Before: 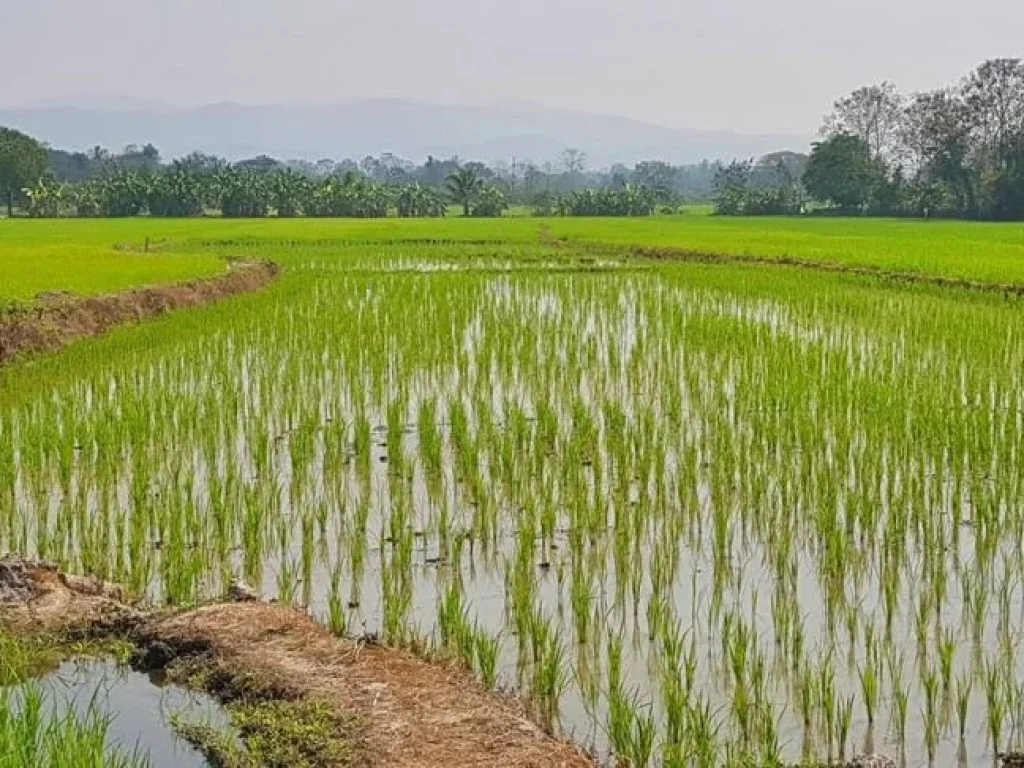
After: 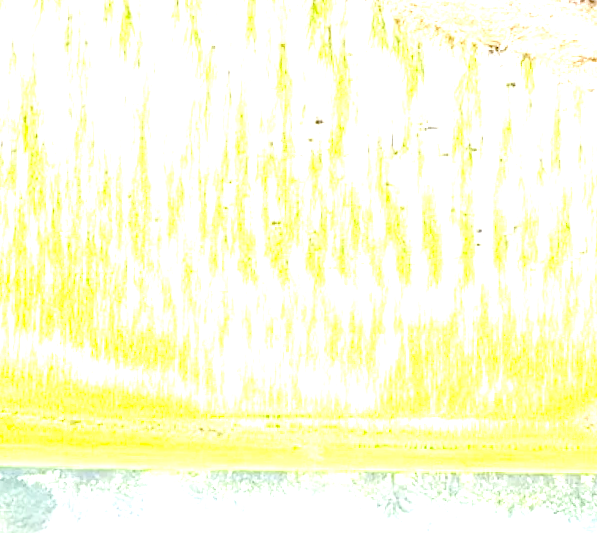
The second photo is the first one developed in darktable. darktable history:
orientation "rotate by 180 degrees": orientation rotate 180°
crop: left 16.202%, top 11.208%, right 26.045%, bottom 20.557%
tone equalizer "contrast tone curve: strong": -8 EV -1.08 EV, -7 EV -1.01 EV, -6 EV -0.867 EV, -5 EV -0.578 EV, -3 EV 0.578 EV, -2 EV 0.867 EV, -1 EV 1.01 EV, +0 EV 1.08 EV, edges refinement/feathering 500, mask exposure compensation -1.57 EV, preserve details no
exposure: exposure 0.574 EV
rotate and perspective: rotation 0.8°, automatic cropping off
